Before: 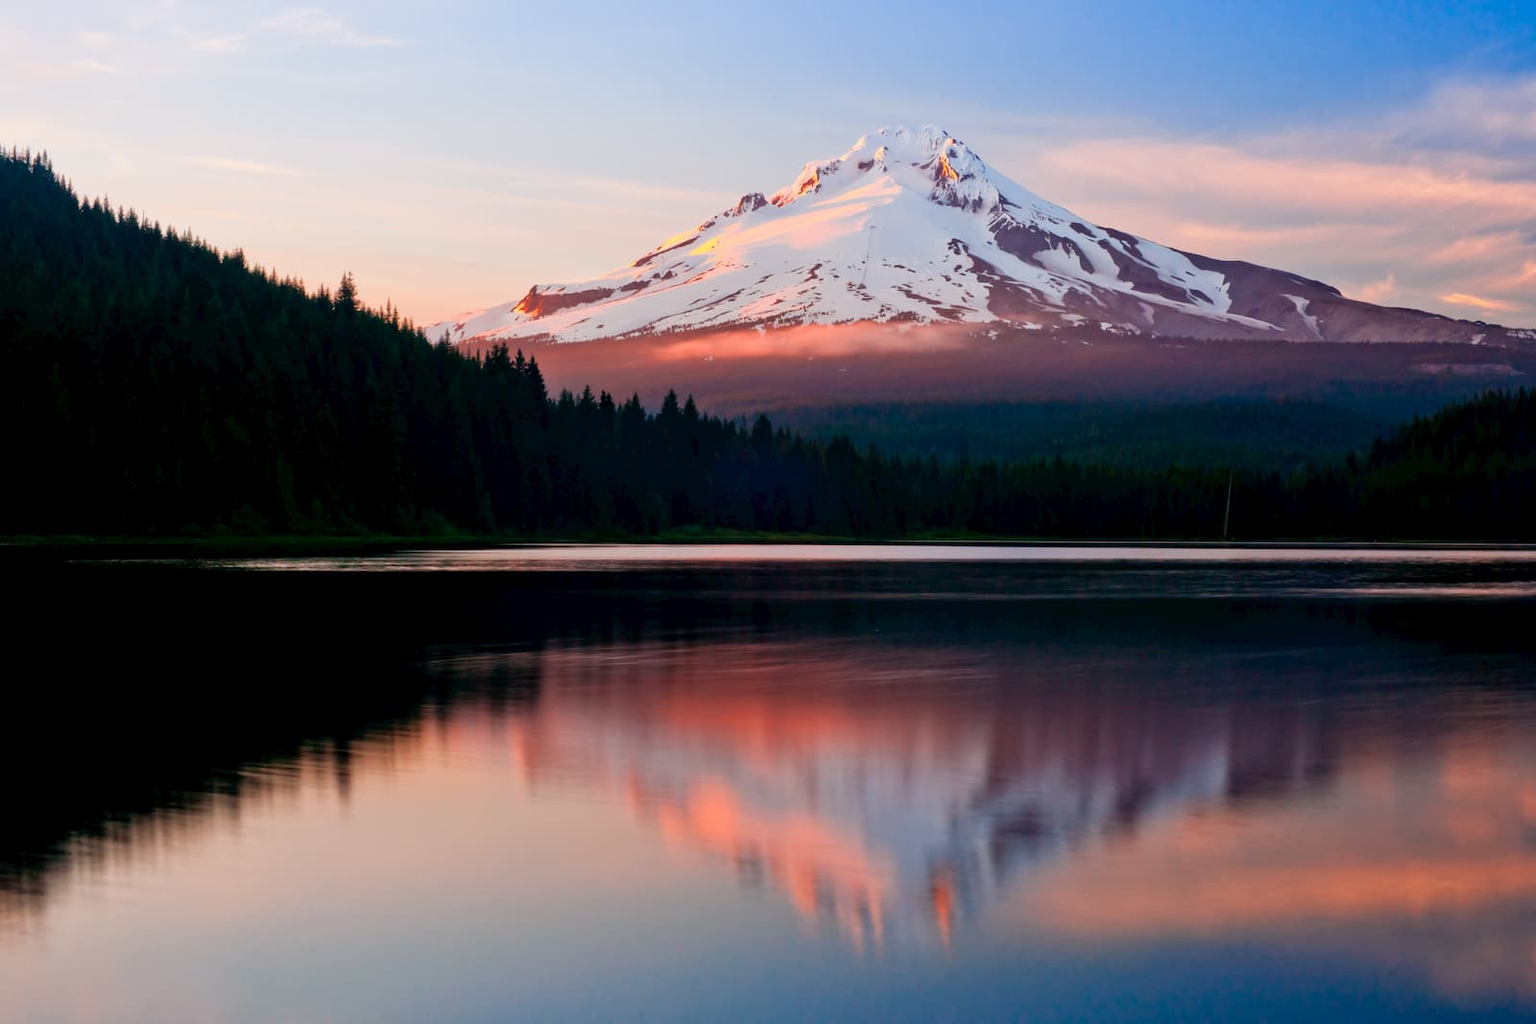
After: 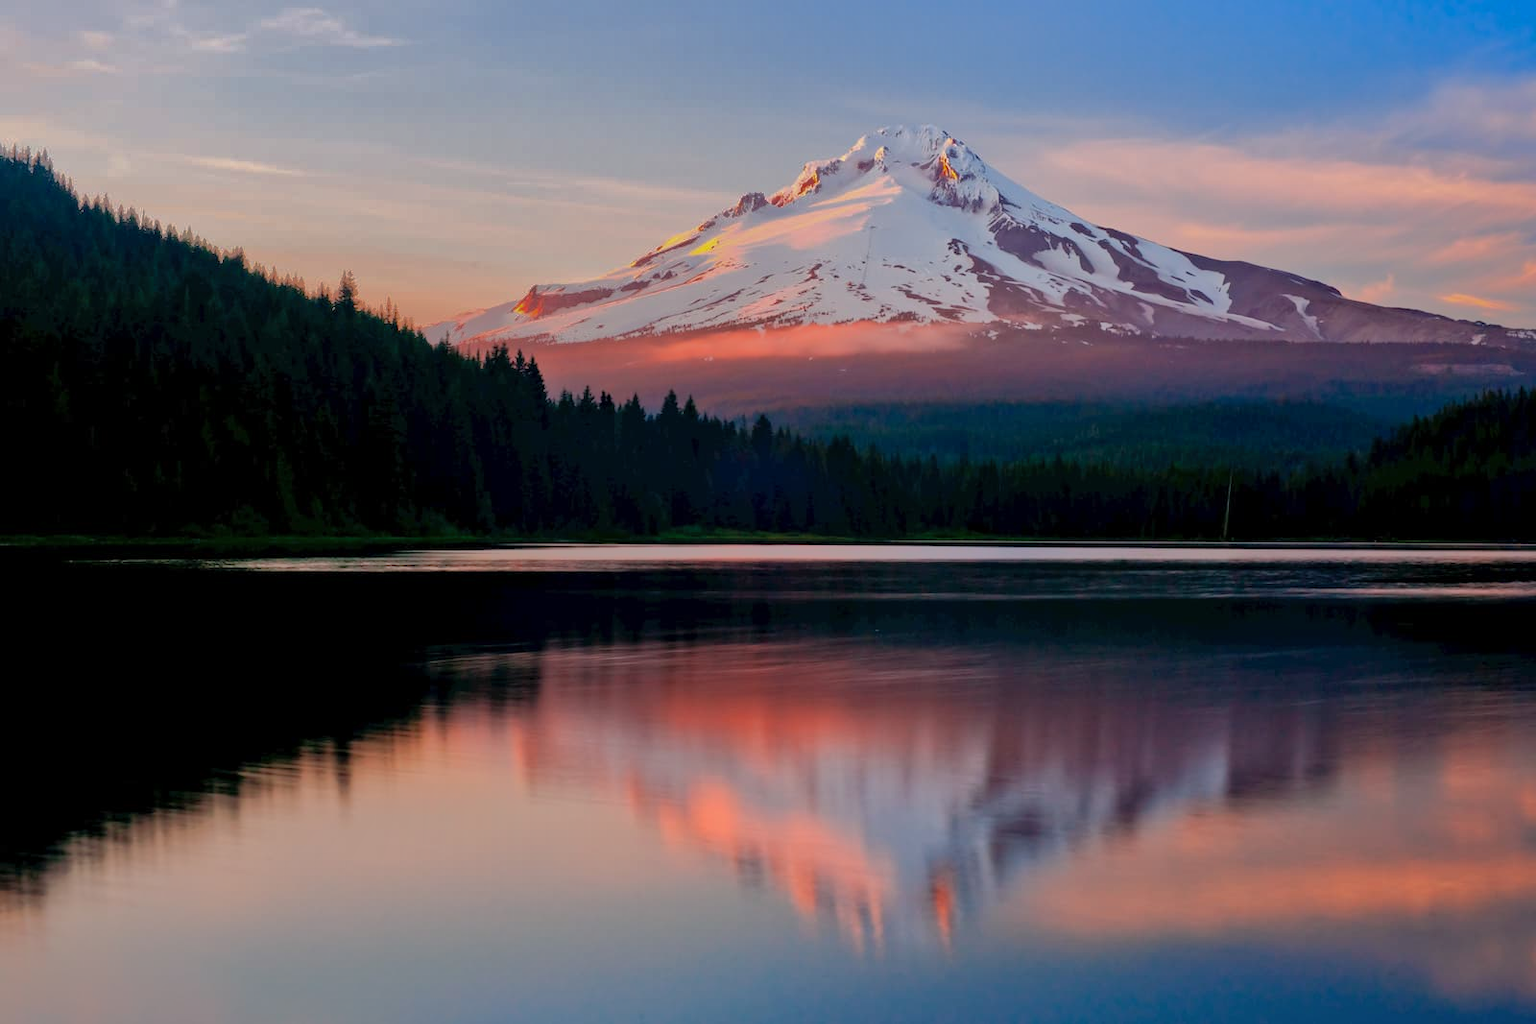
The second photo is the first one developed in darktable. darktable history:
shadows and highlights: shadows 38.61, highlights -74.12
